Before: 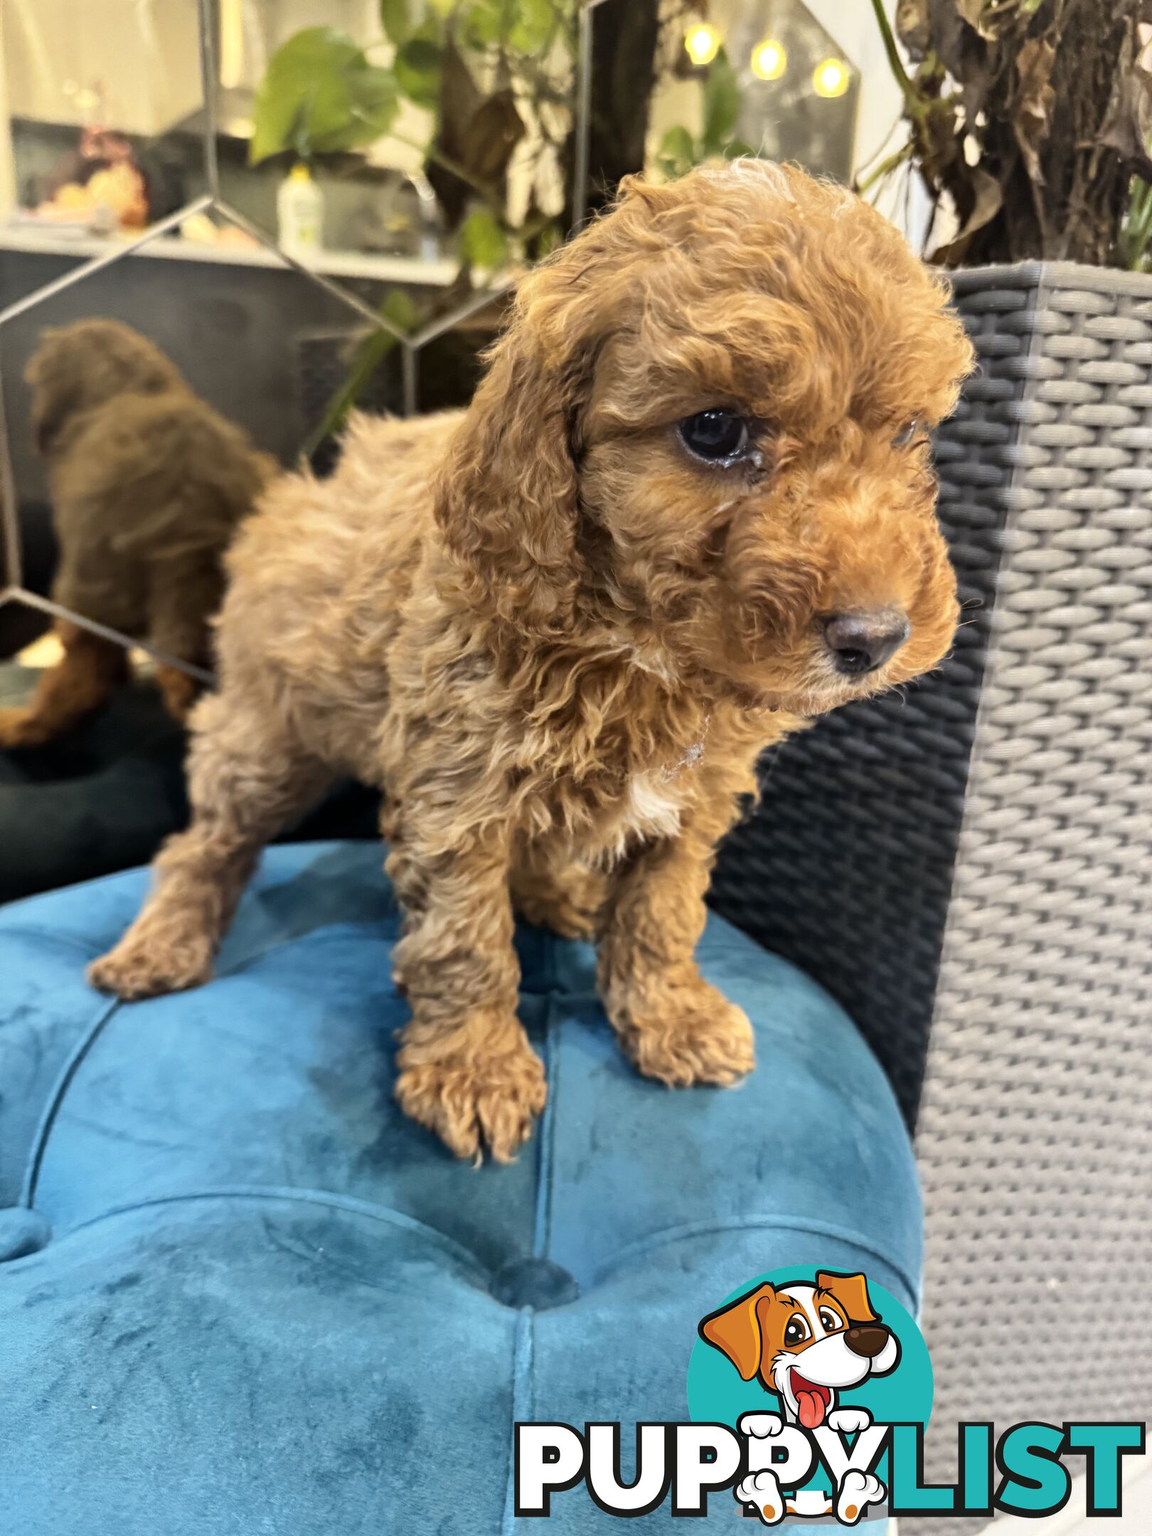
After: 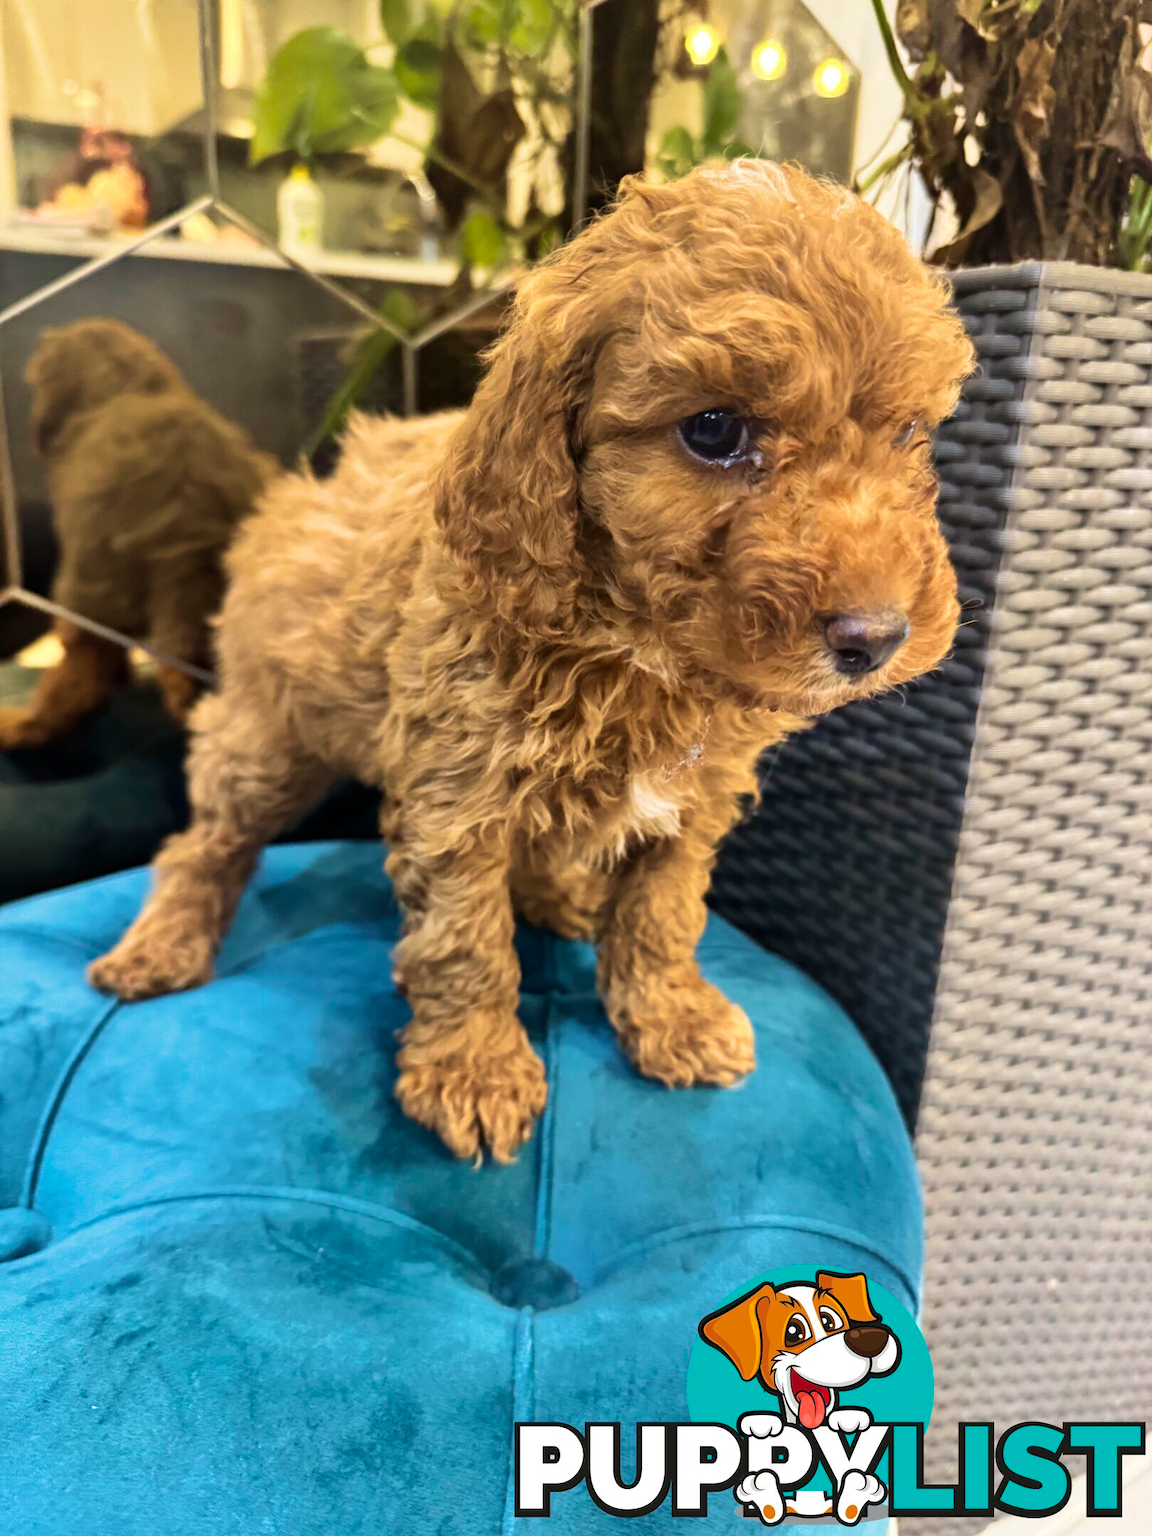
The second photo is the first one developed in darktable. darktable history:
velvia: strength 44.61%
